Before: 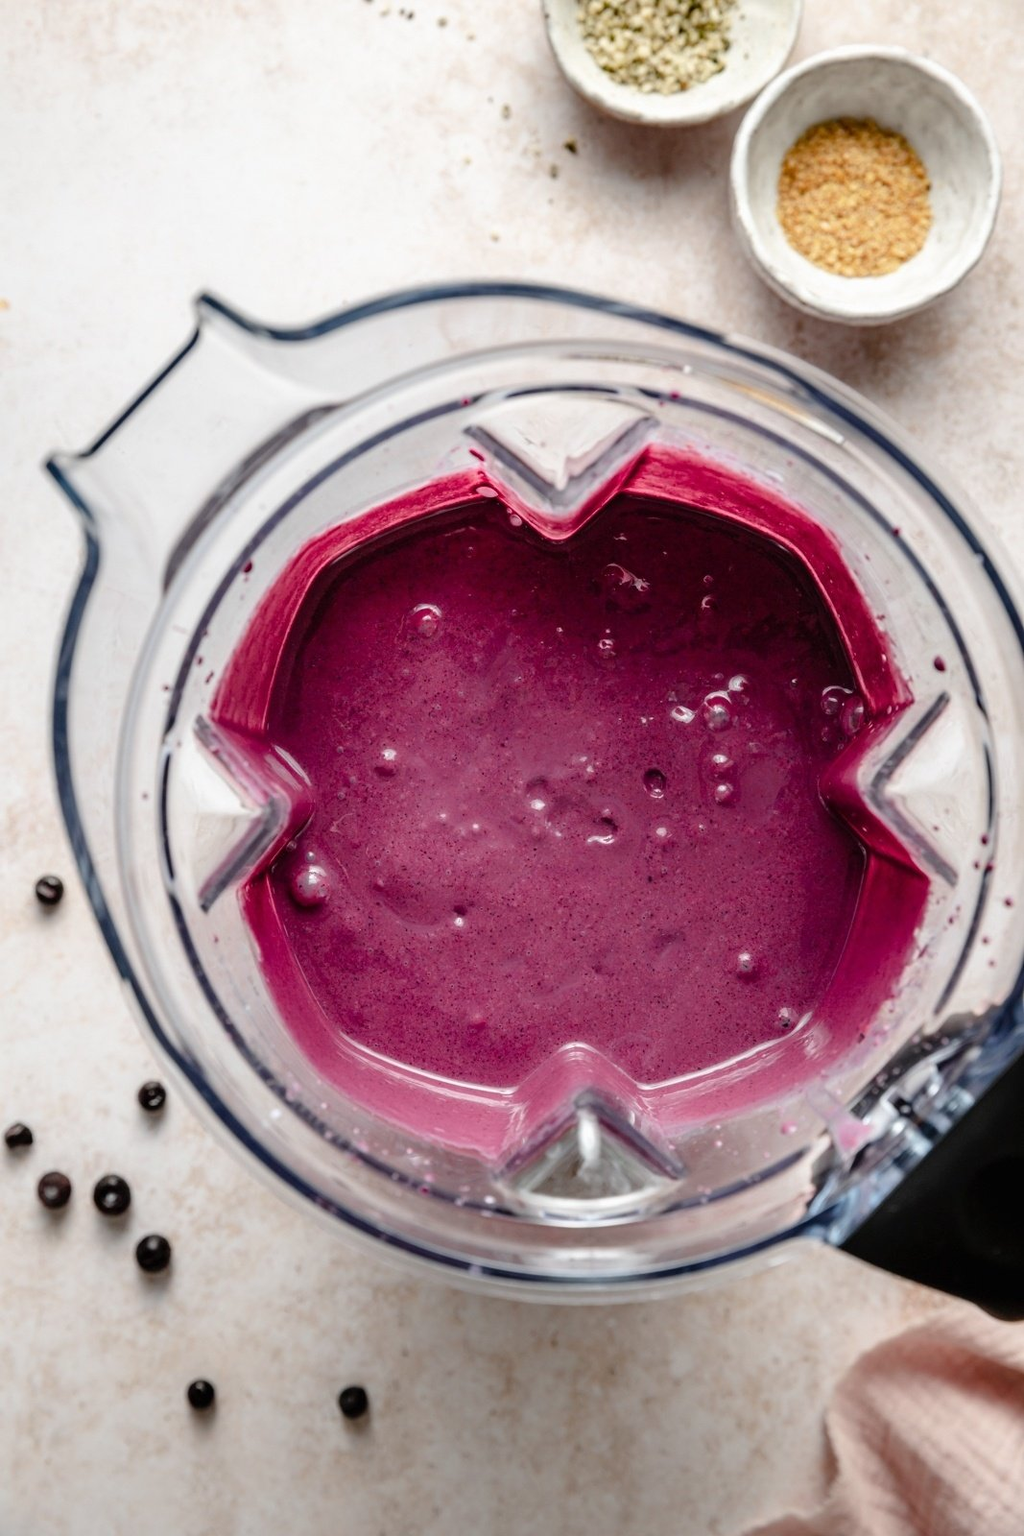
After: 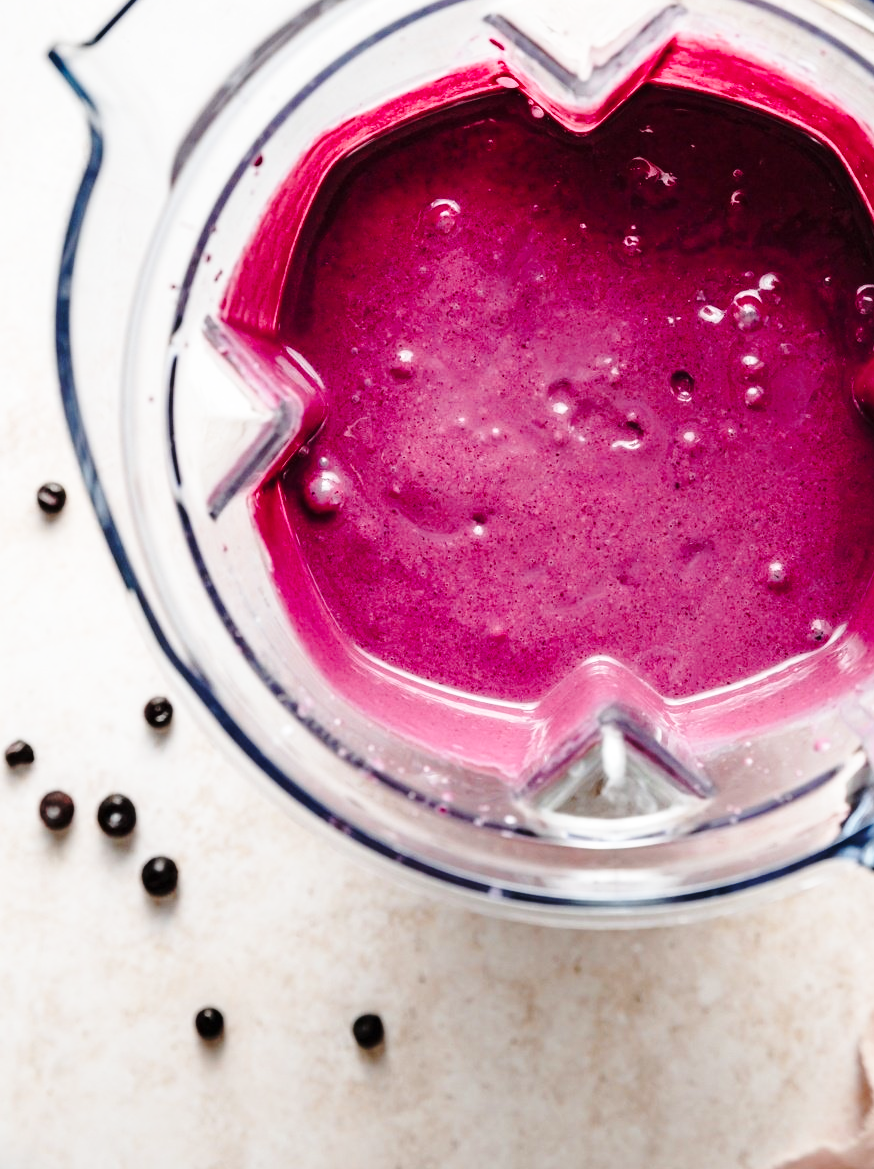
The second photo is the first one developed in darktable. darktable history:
base curve: curves: ch0 [(0, 0) (0.036, 0.037) (0.121, 0.228) (0.46, 0.76) (0.859, 0.983) (1, 1)], exposure shift 0.581, preserve colors none
crop: top 26.887%, right 18.044%
